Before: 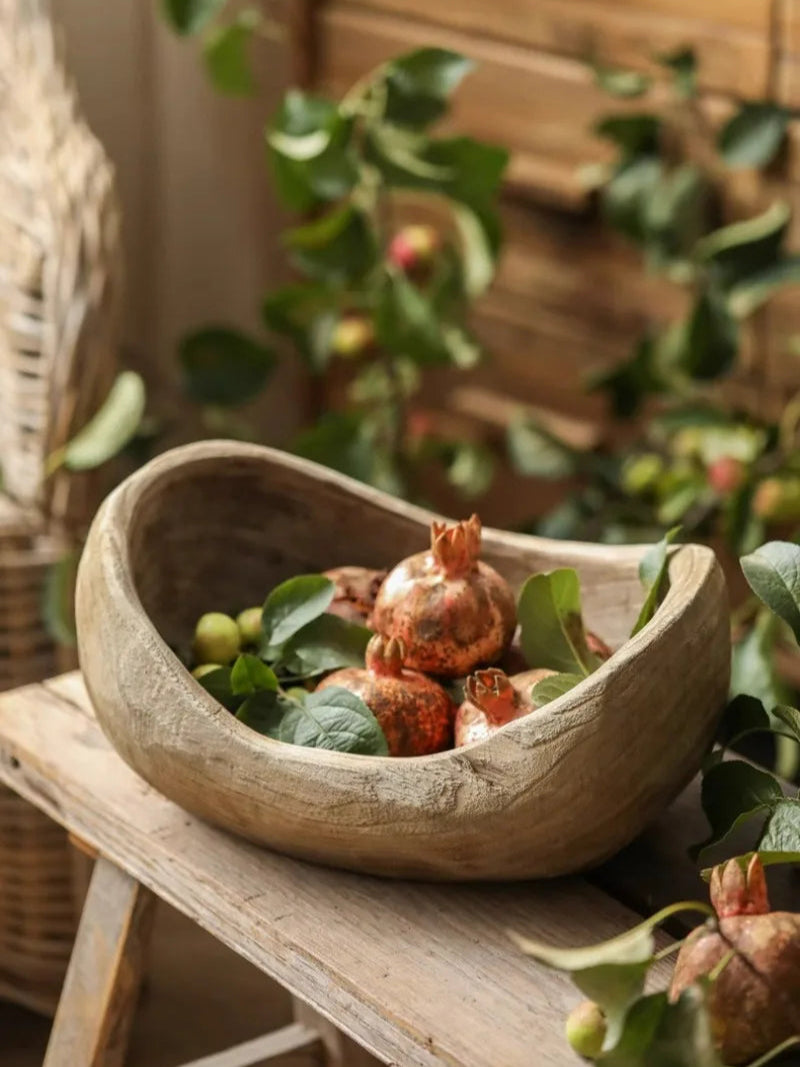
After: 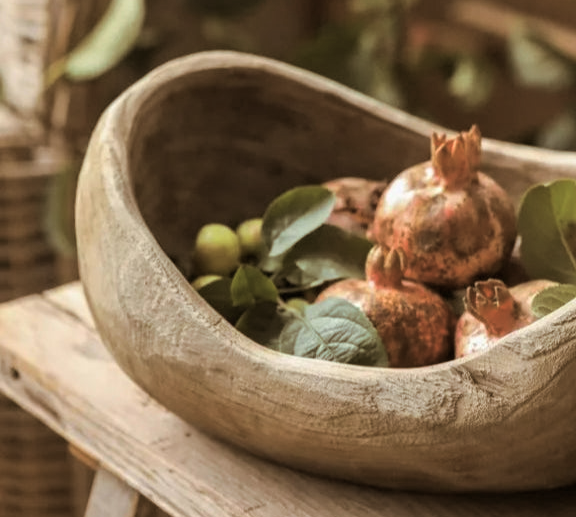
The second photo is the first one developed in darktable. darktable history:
crop: top 36.498%, right 27.964%, bottom 14.995%
split-toning: shadows › hue 32.4°, shadows › saturation 0.51, highlights › hue 180°, highlights › saturation 0, balance -60.17, compress 55.19%
